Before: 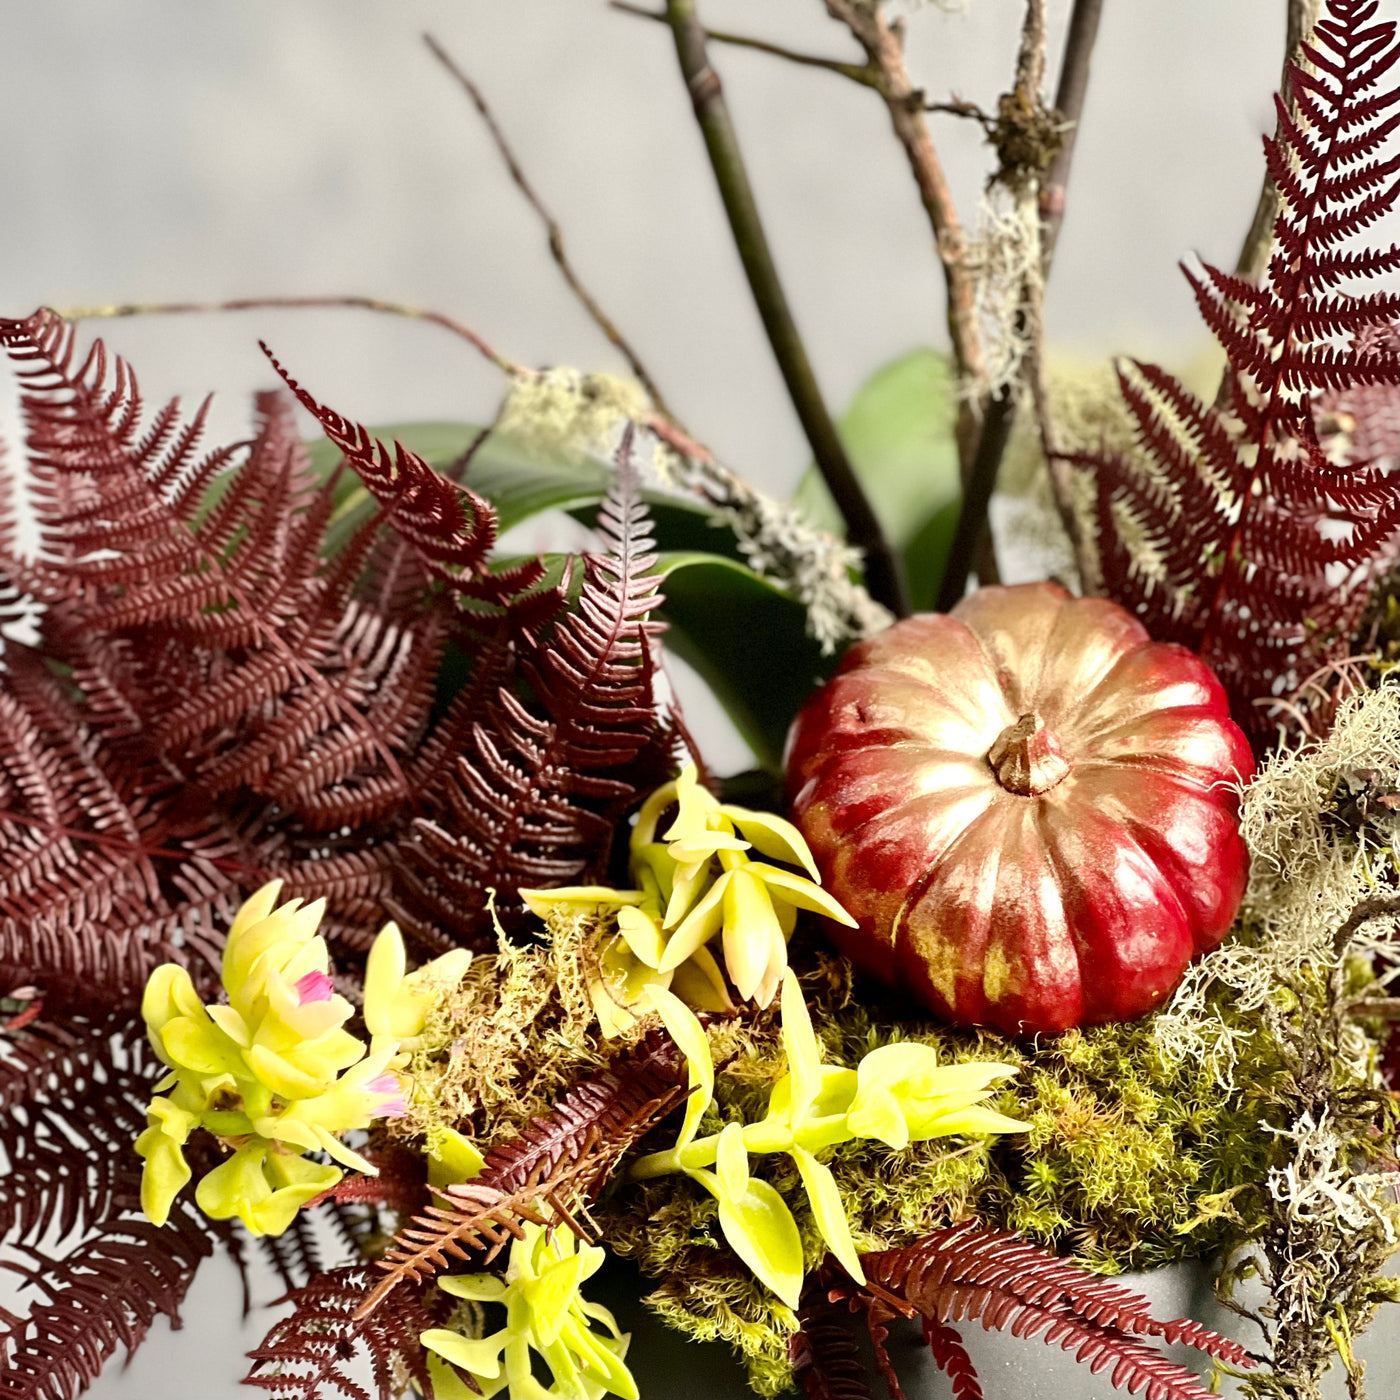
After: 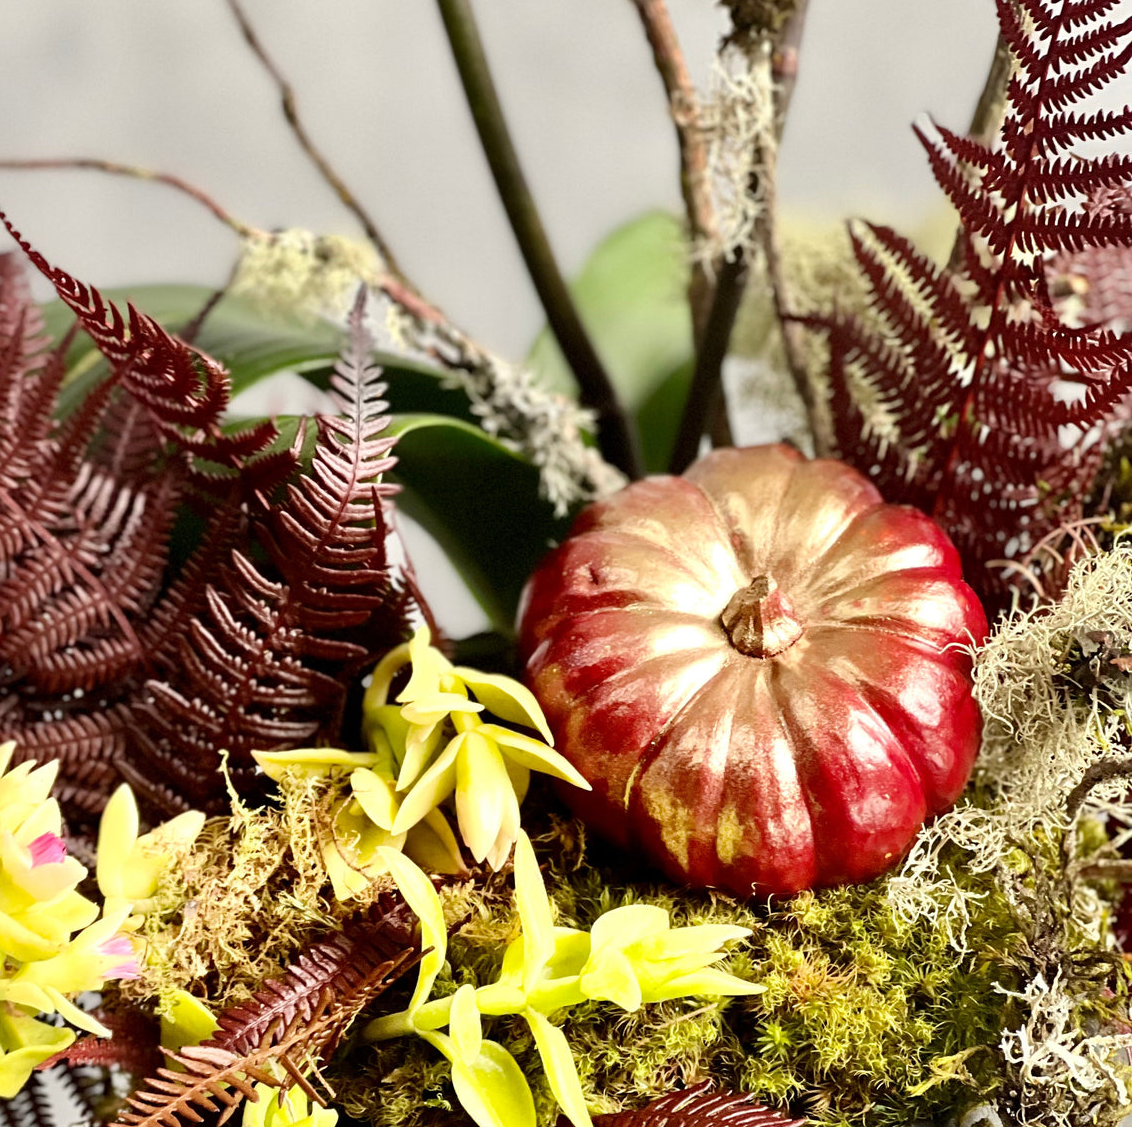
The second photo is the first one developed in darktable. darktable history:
crop: left 19.118%, top 9.87%, bottom 9.568%
